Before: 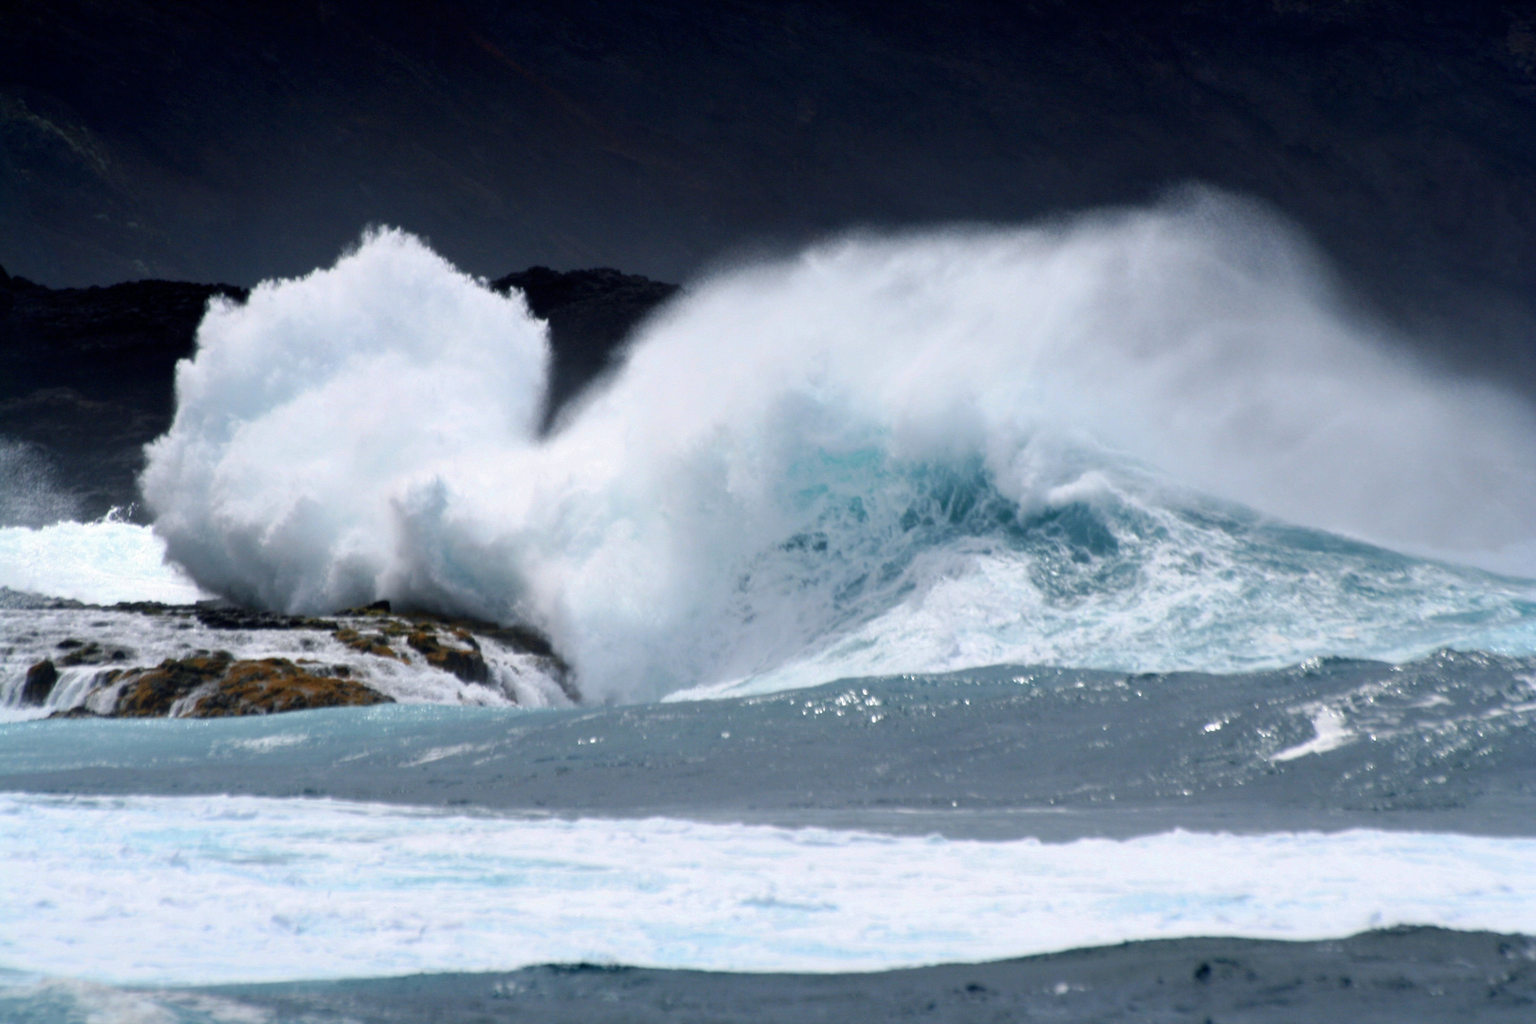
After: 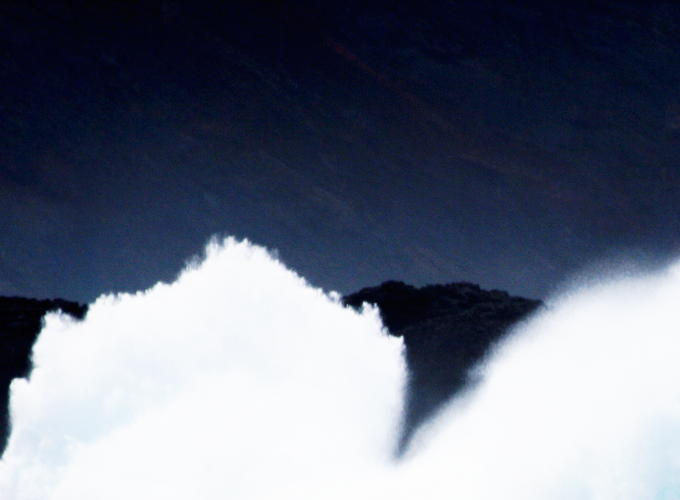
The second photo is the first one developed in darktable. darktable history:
crop and rotate: left 10.817%, top 0.062%, right 47.194%, bottom 53.626%
base curve: curves: ch0 [(0, 0) (0.007, 0.004) (0.027, 0.03) (0.046, 0.07) (0.207, 0.54) (0.442, 0.872) (0.673, 0.972) (1, 1)], preserve colors none
color balance: contrast -15%
